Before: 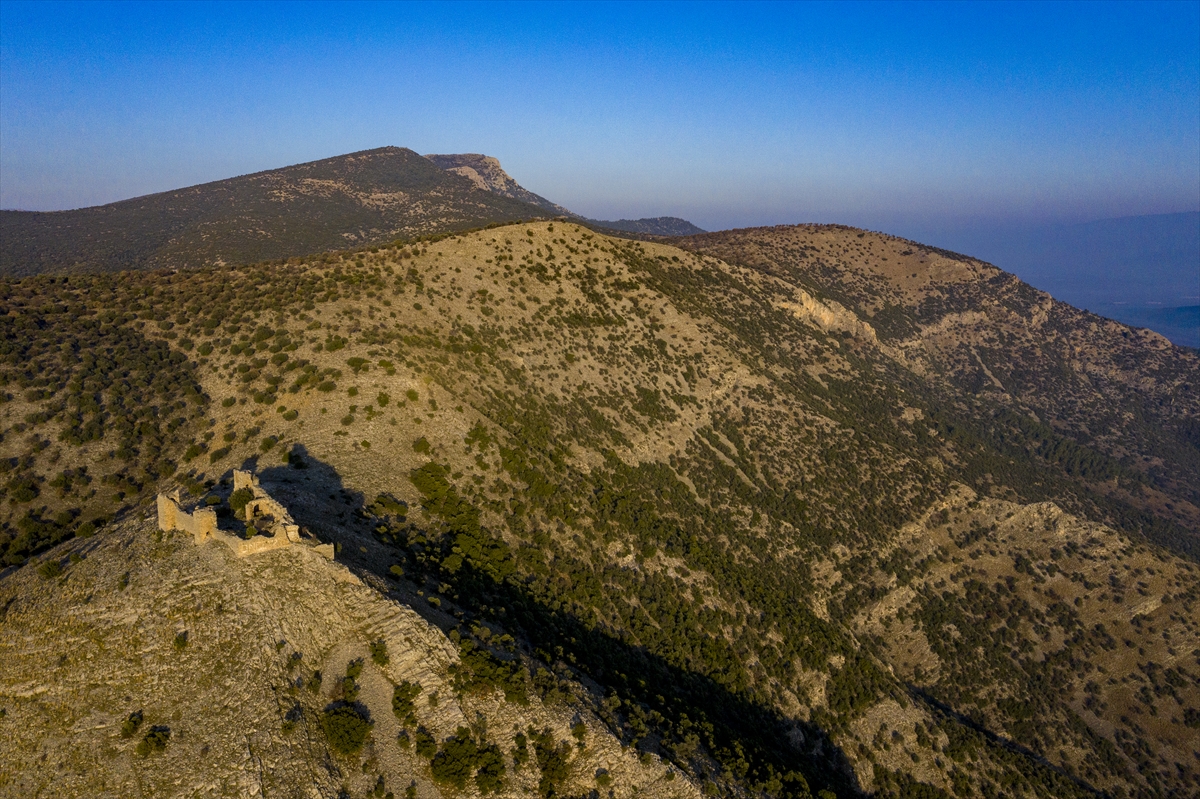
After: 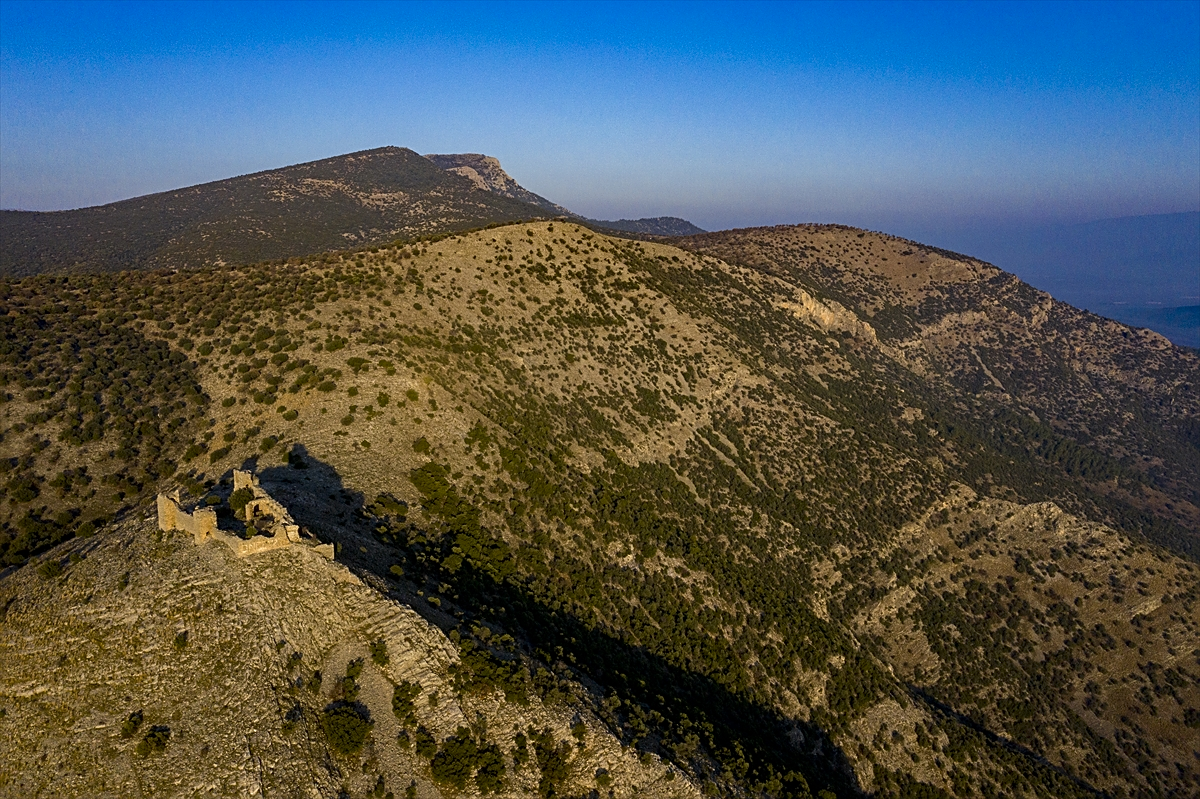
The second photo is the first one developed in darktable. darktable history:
contrast brightness saturation: contrast 0.03, brightness -0.04
sharpen: on, module defaults
